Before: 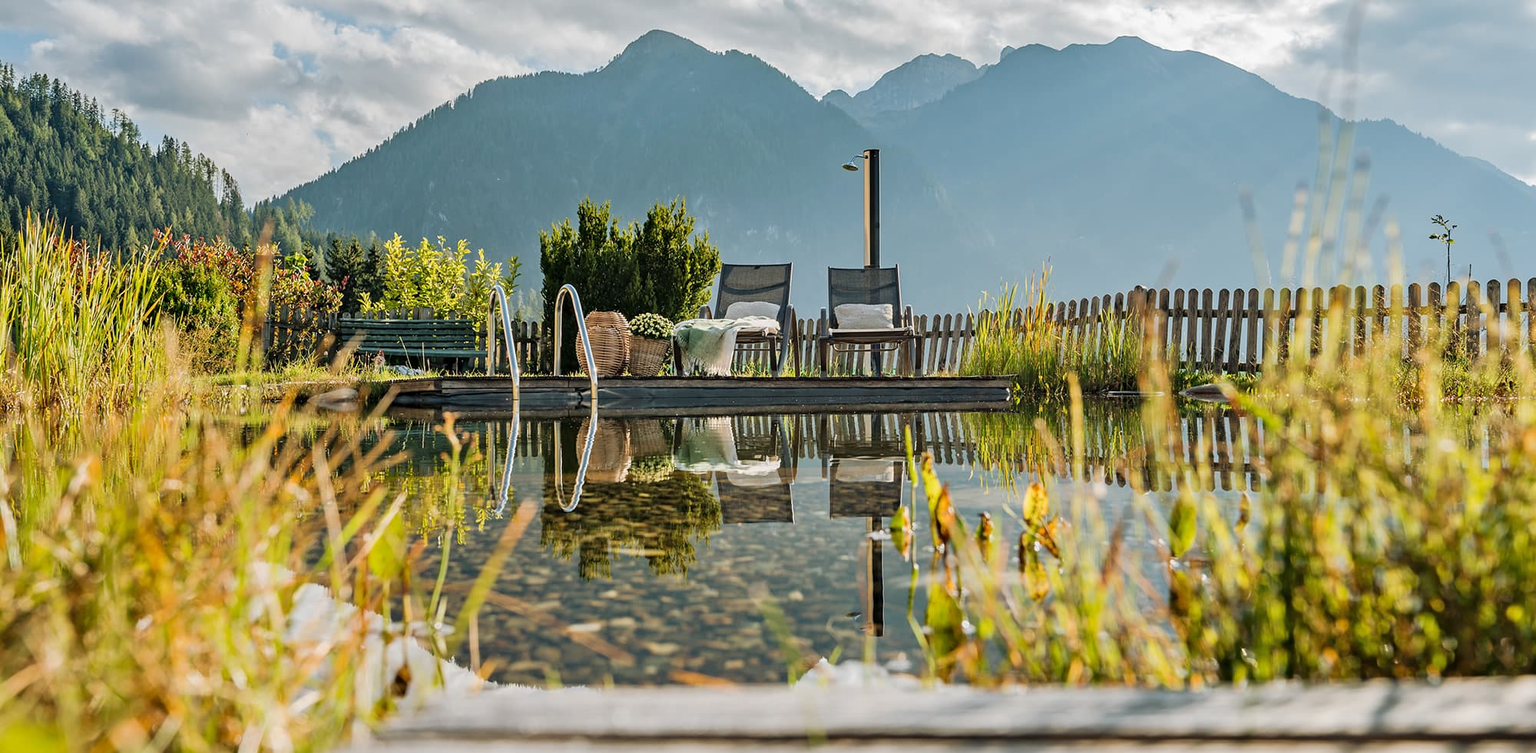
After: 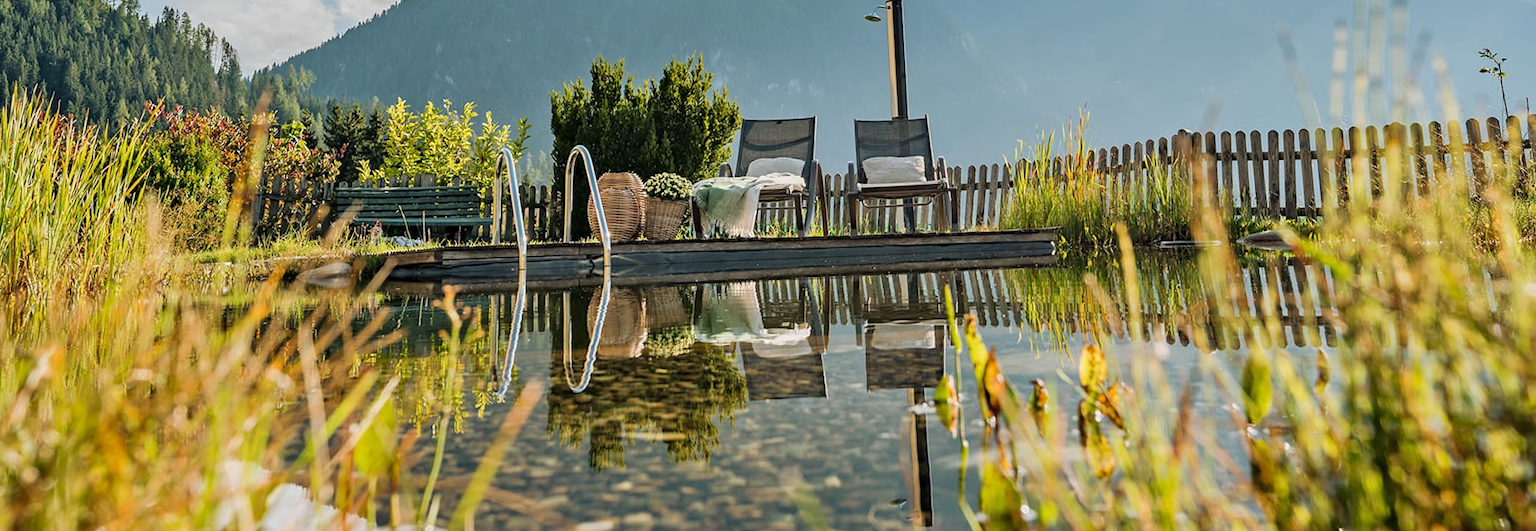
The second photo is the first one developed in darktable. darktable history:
shadows and highlights: radius 331.84, shadows 53.55, highlights -100, compress 94.63%, highlights color adjustment 73.23%, soften with gaussian
rotate and perspective: rotation -1.68°, lens shift (vertical) -0.146, crop left 0.049, crop right 0.912, crop top 0.032, crop bottom 0.96
crop: top 16.727%, bottom 16.727%
